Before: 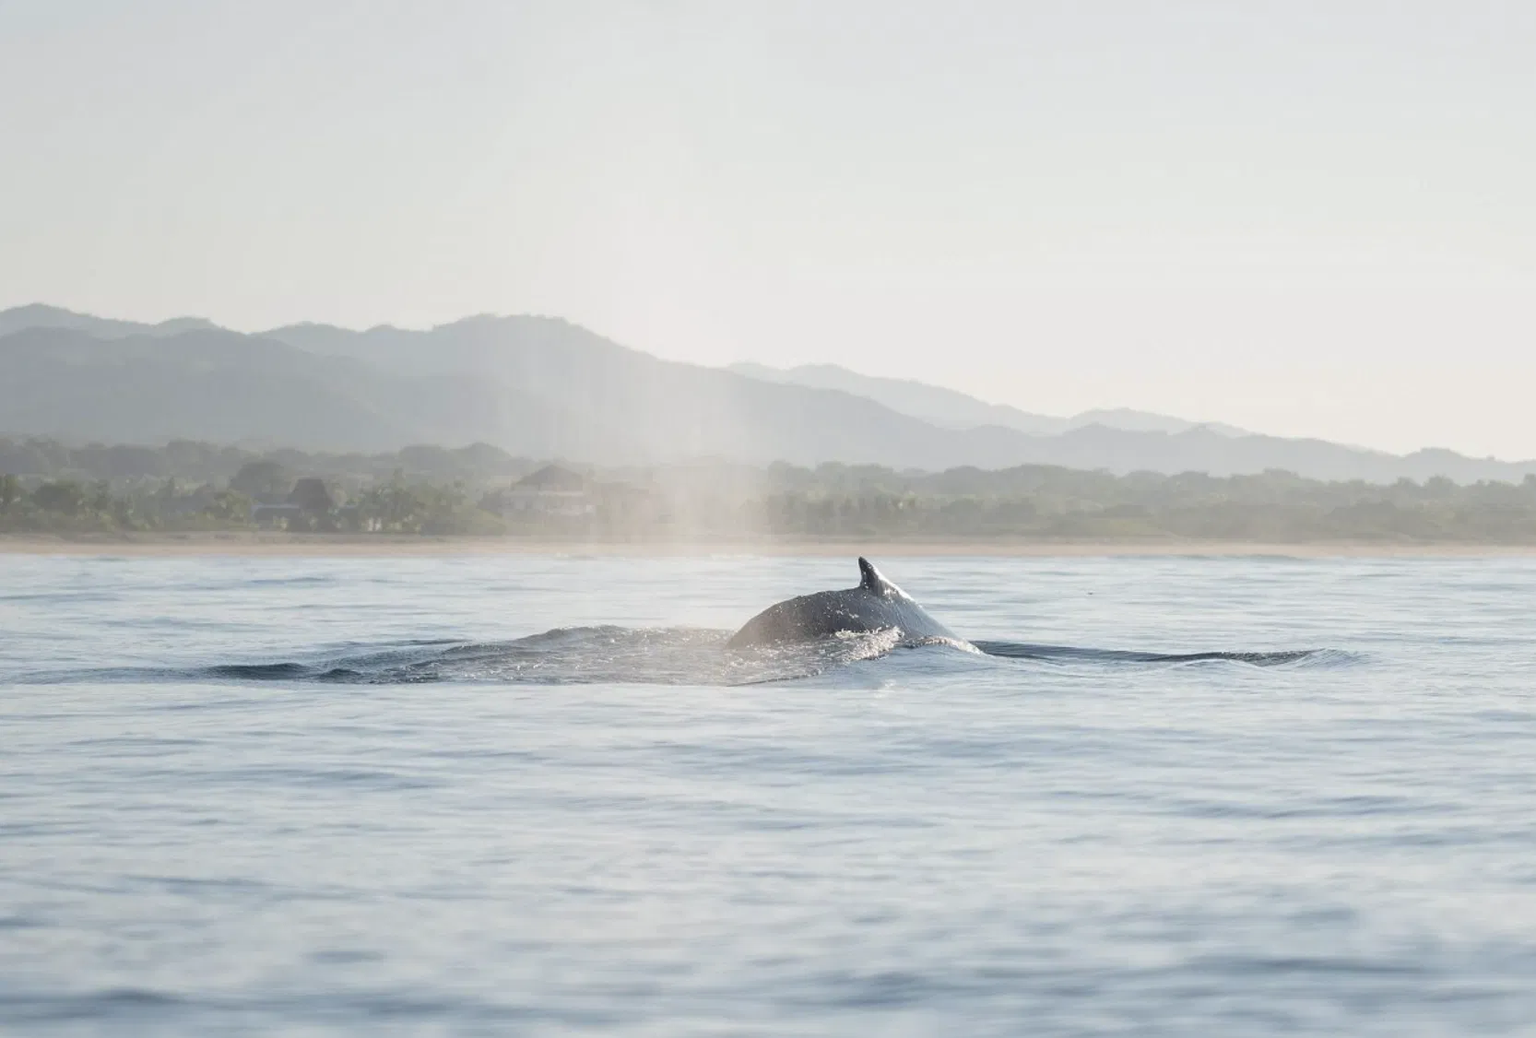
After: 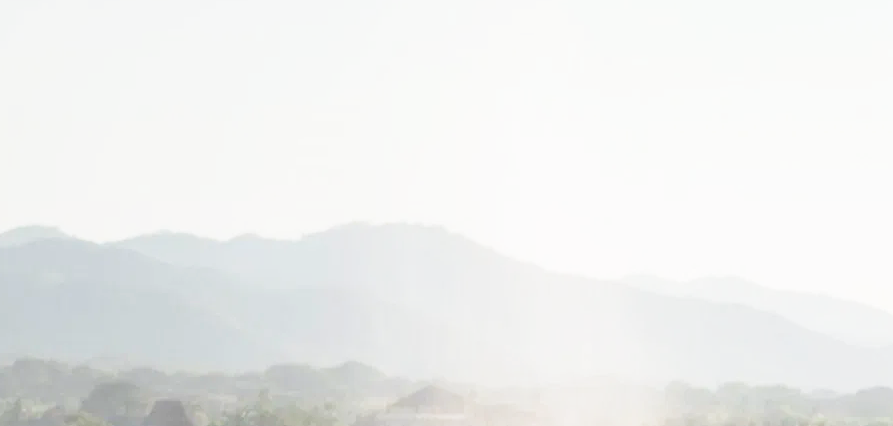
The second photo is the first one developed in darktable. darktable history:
base curve: curves: ch0 [(0, 0) (0.036, 0.037) (0.121, 0.228) (0.46, 0.76) (0.859, 0.983) (1, 1)], preserve colors none
crop: left 10.121%, top 10.631%, right 36.218%, bottom 51.526%
